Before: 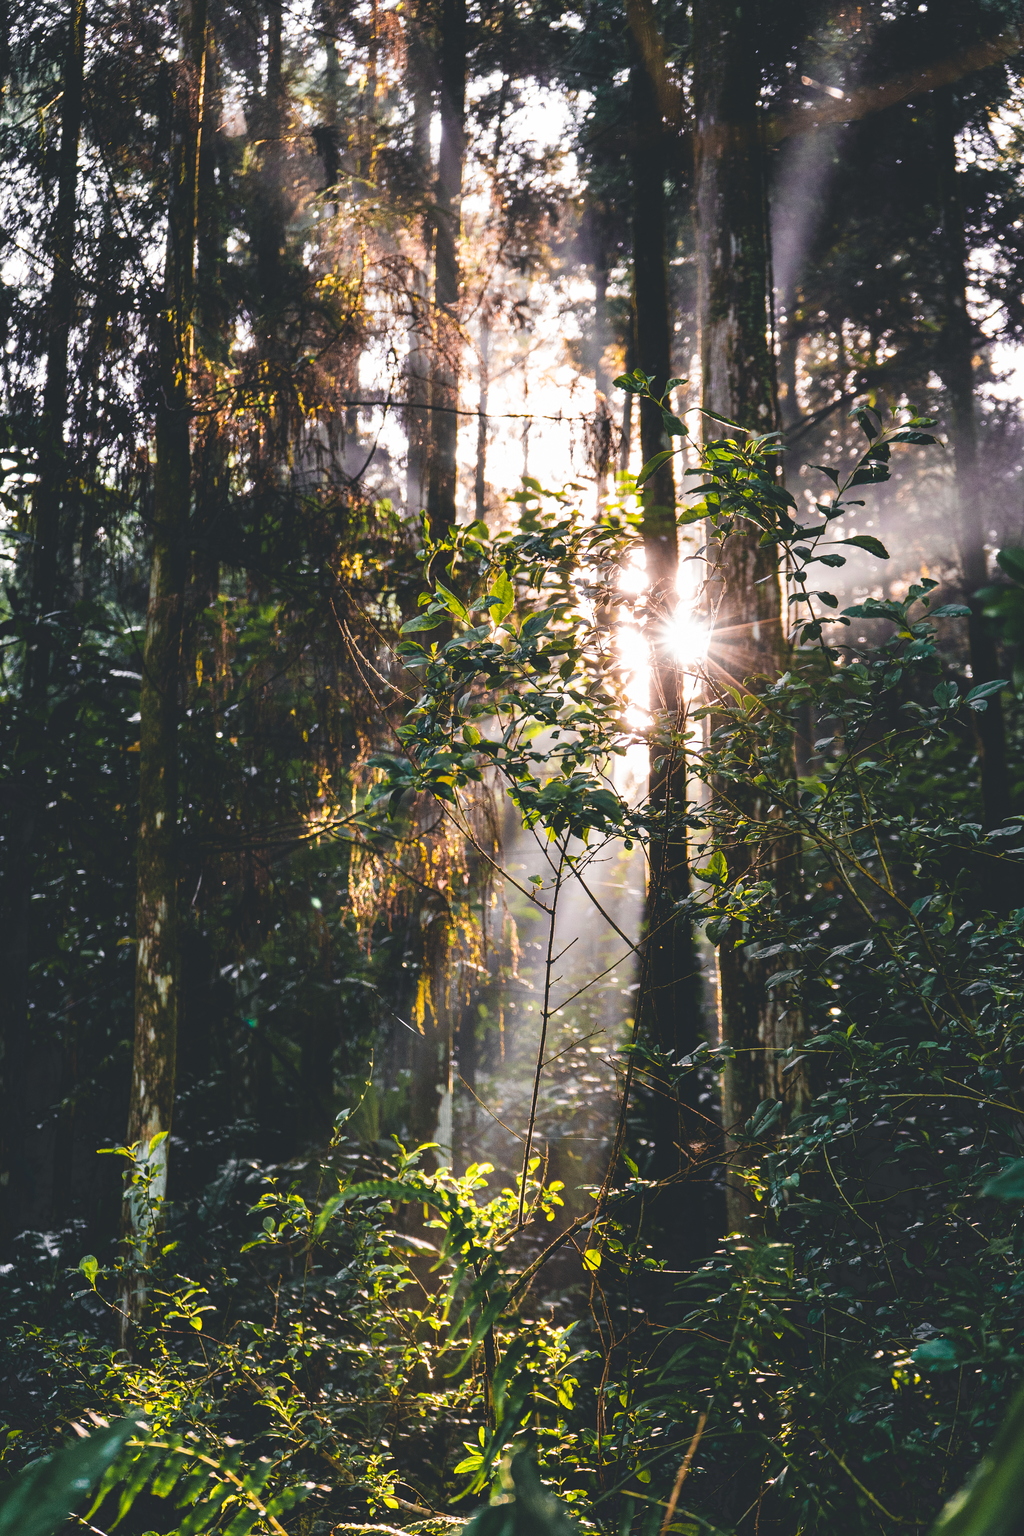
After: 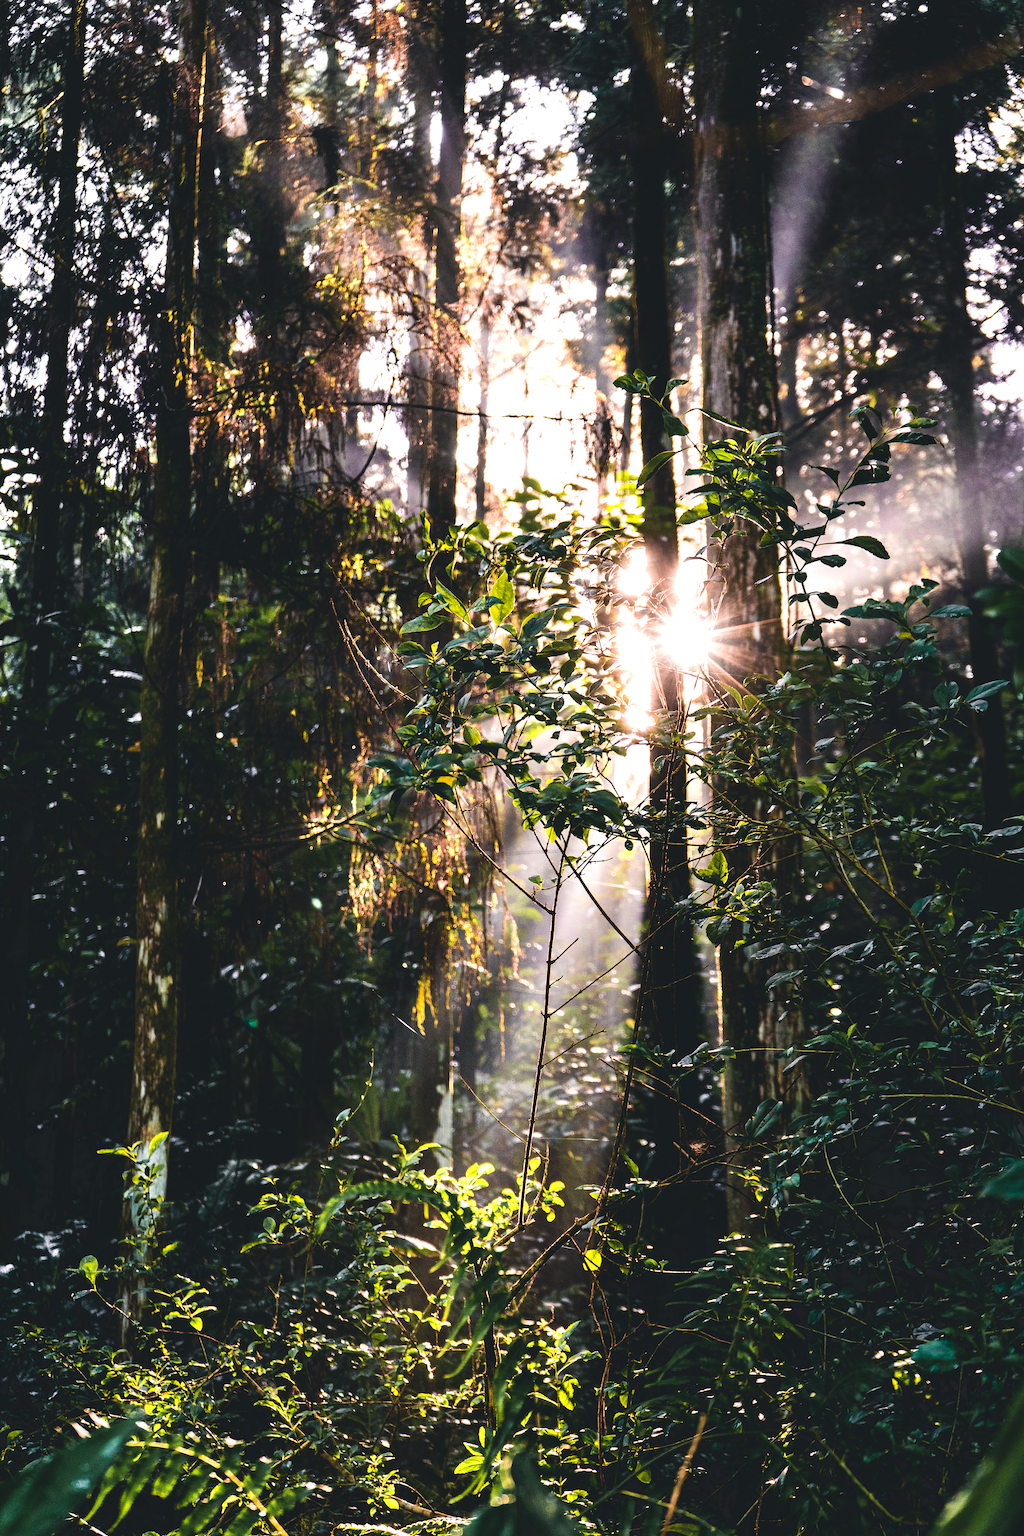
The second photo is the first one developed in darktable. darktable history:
velvia: on, module defaults
exposure: exposure 0.128 EV, compensate exposure bias true, compensate highlight preservation false
tone equalizer: -8 EV -0.712 EV, -7 EV -0.715 EV, -6 EV -0.629 EV, -5 EV -0.412 EV, -3 EV 0.404 EV, -2 EV 0.6 EV, -1 EV 0.676 EV, +0 EV 0.723 EV, edges refinement/feathering 500, mask exposure compensation -1.57 EV, preserve details no
